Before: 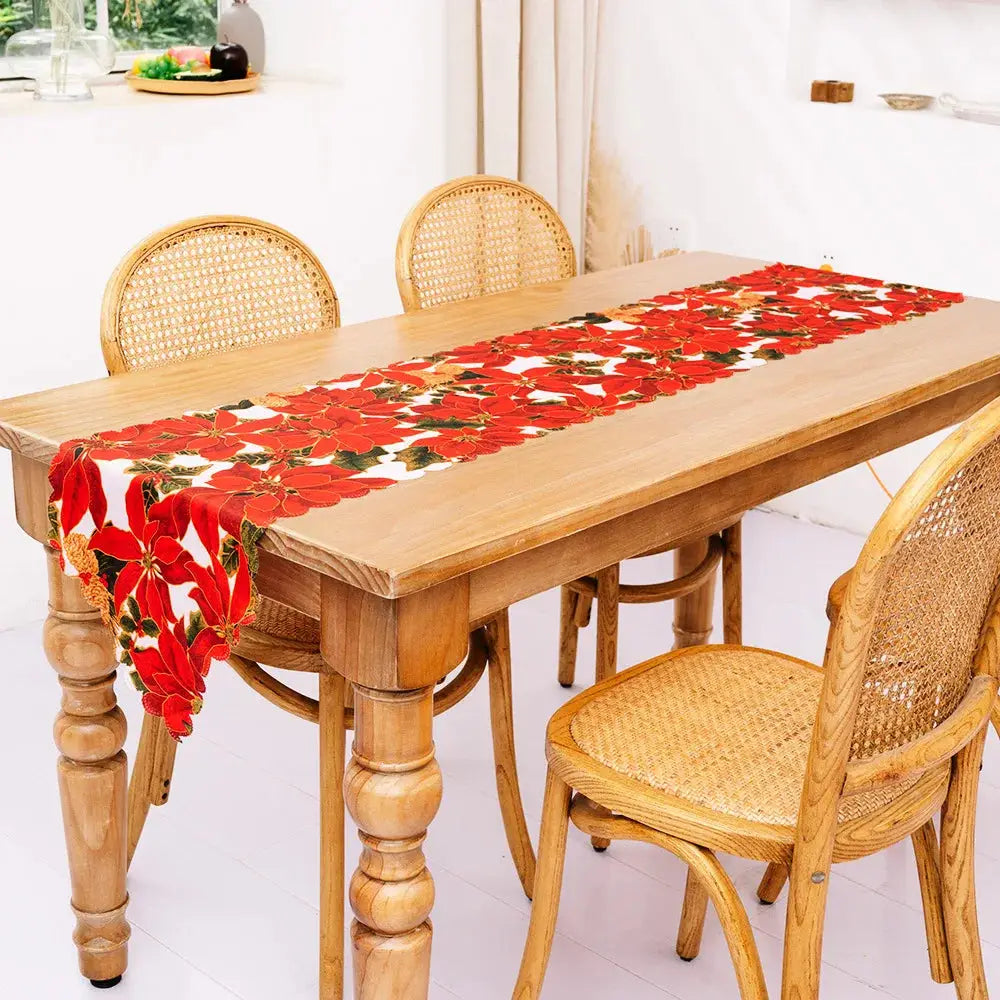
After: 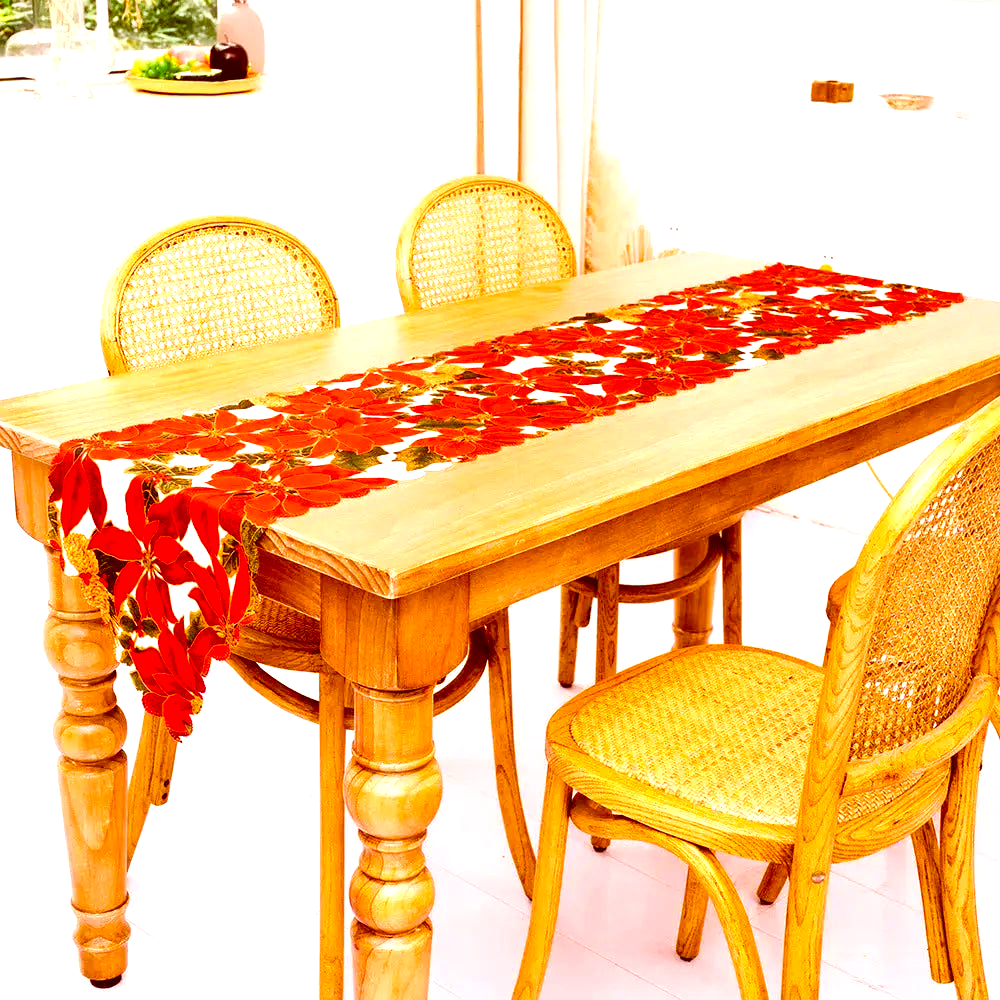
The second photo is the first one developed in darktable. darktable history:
color balance rgb: linear chroma grading › shadows 10%, linear chroma grading › highlights 10%, linear chroma grading › global chroma 15%, linear chroma grading › mid-tones 15%, perceptual saturation grading › global saturation 40%, perceptual saturation grading › highlights -25%, perceptual saturation grading › mid-tones 35%, perceptual saturation grading › shadows 35%, perceptual brilliance grading › global brilliance 11.29%, global vibrance 11.29%
exposure: exposure 0.3 EV, compensate highlight preservation false
color correction: highlights a* 9.03, highlights b* 8.71, shadows a* 40, shadows b* 40, saturation 0.8
